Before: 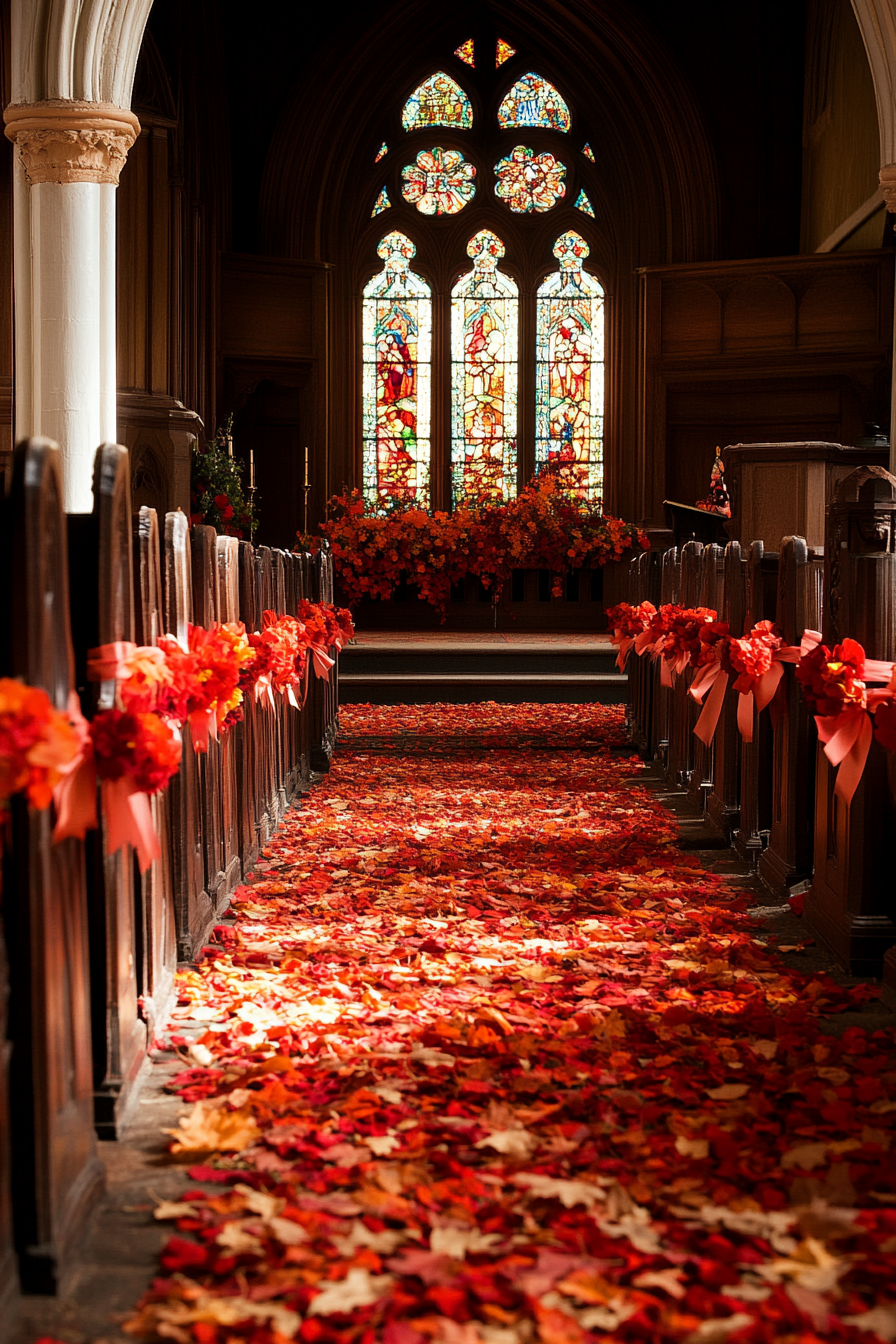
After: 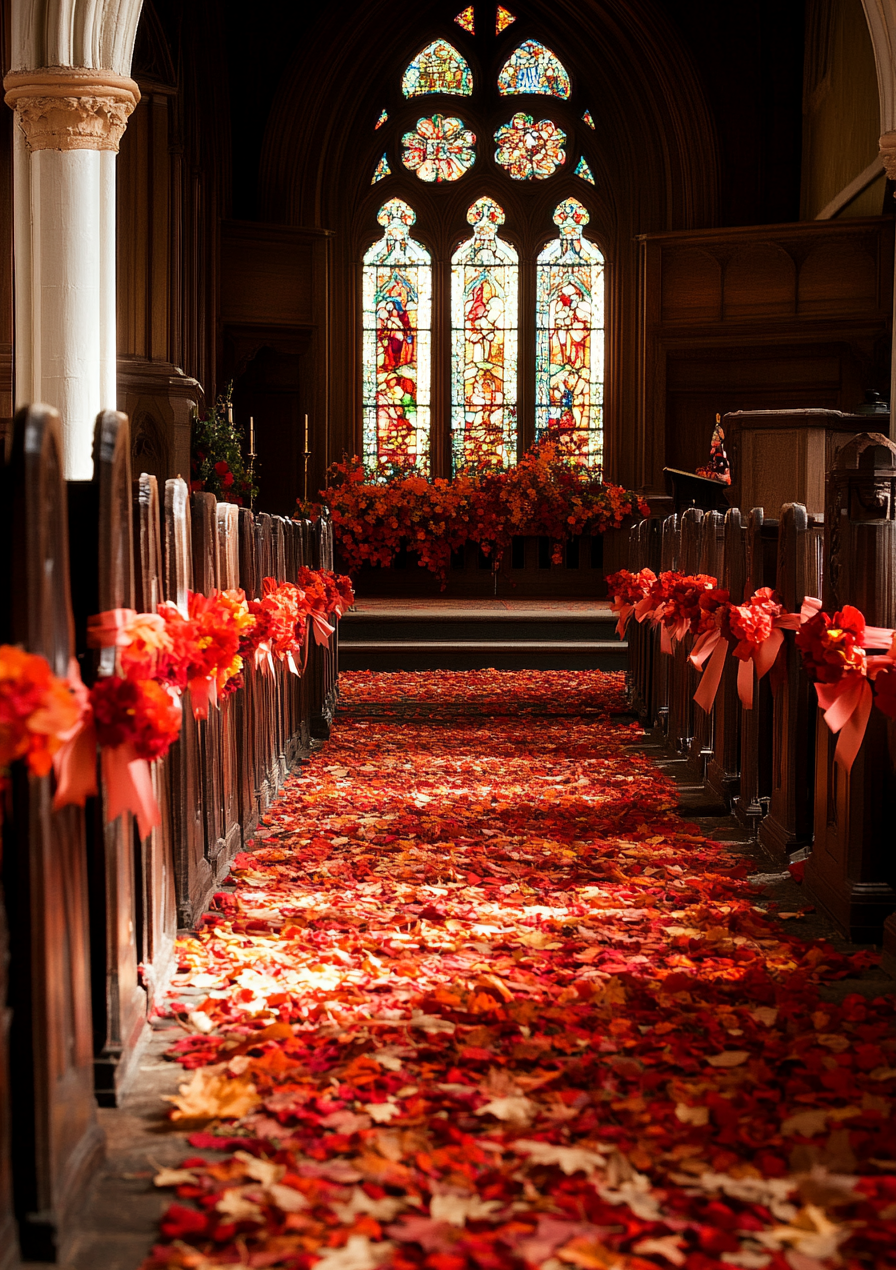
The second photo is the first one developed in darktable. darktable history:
crop and rotate: top 2.479%, bottom 3.018%
color balance: mode lift, gamma, gain (sRGB)
